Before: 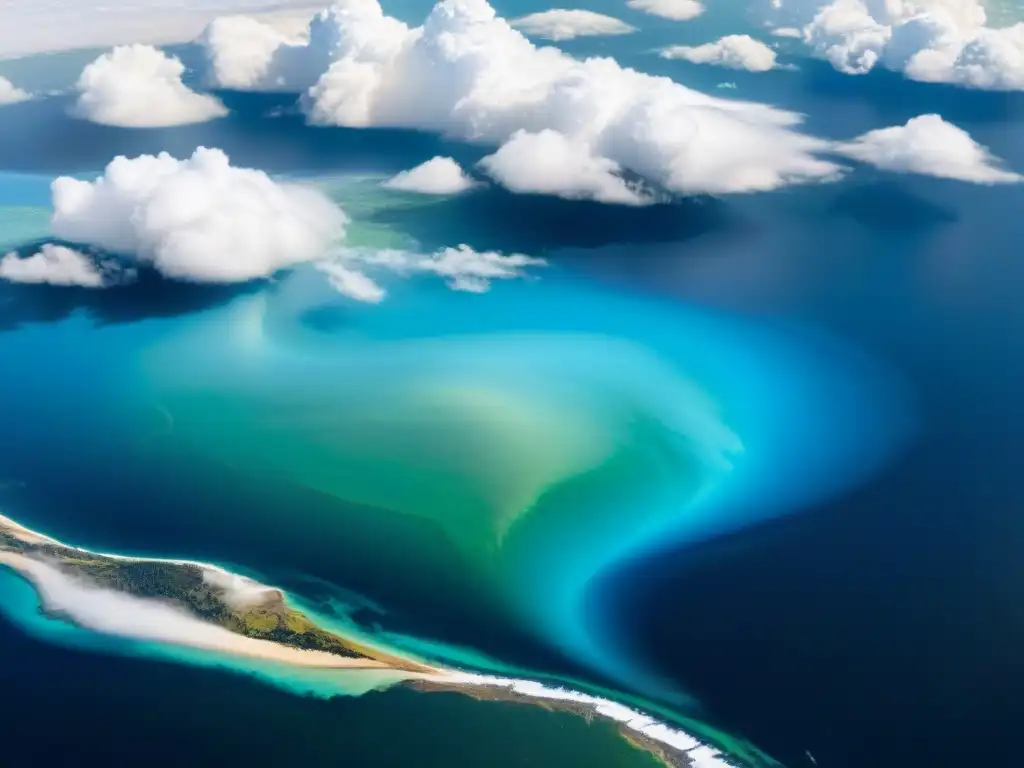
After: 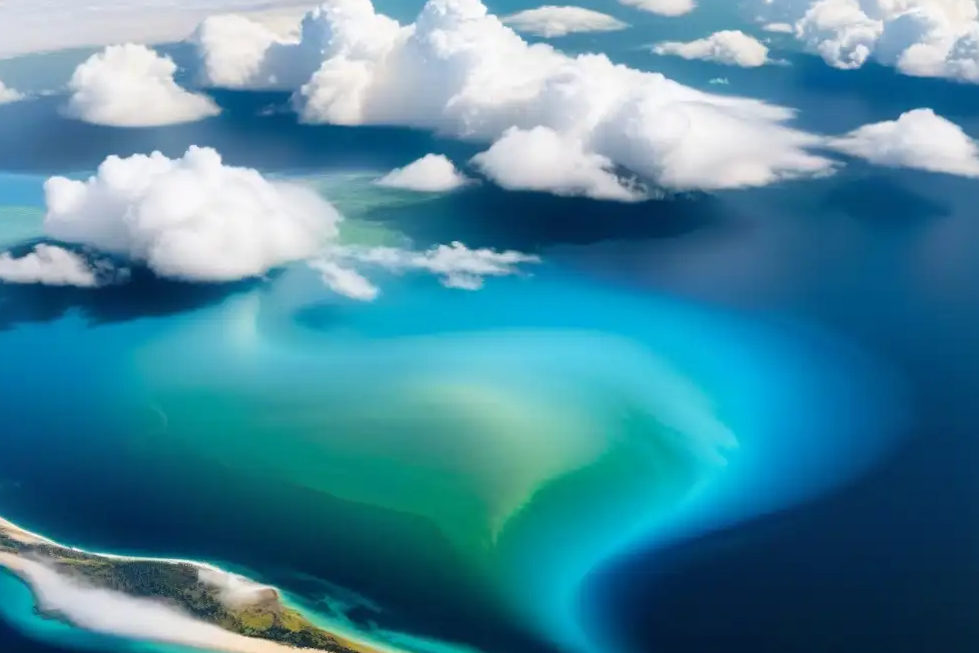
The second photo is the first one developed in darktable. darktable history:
crop and rotate: angle 0.359°, left 0.235%, right 3.331%, bottom 14.2%
